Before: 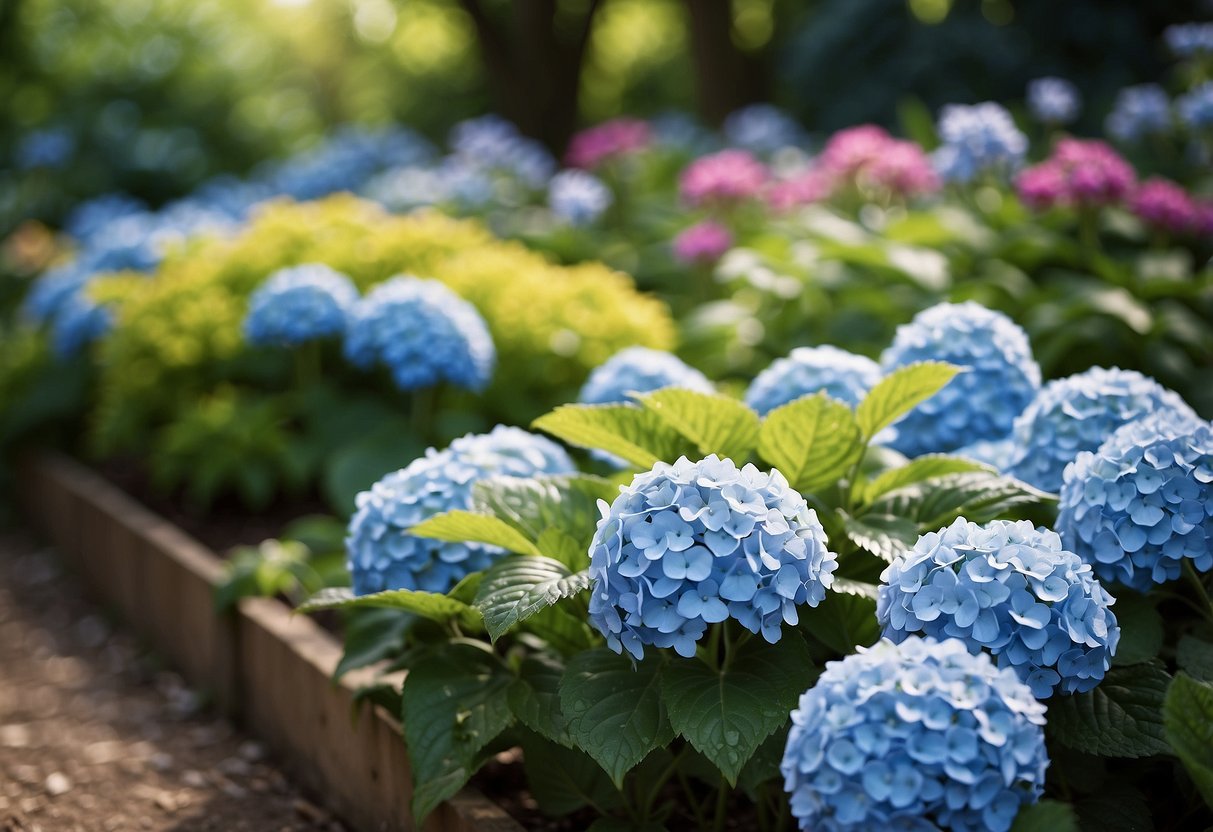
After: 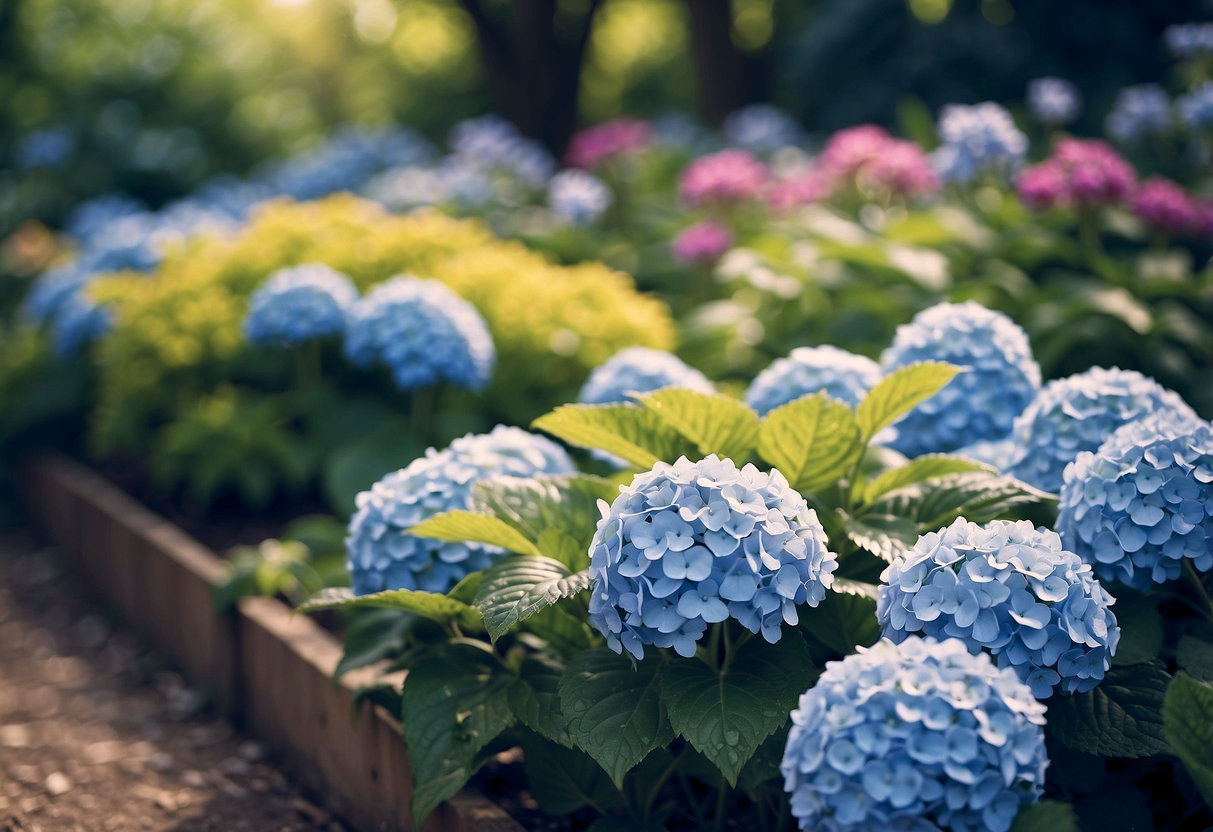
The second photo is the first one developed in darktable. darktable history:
color balance rgb: shadows lift › hue 87.51°, highlights gain › chroma 3.21%, highlights gain › hue 55.1°, global offset › chroma 0.15%, global offset › hue 253.66°, linear chroma grading › global chroma 0.5%
contrast brightness saturation: saturation -0.05
